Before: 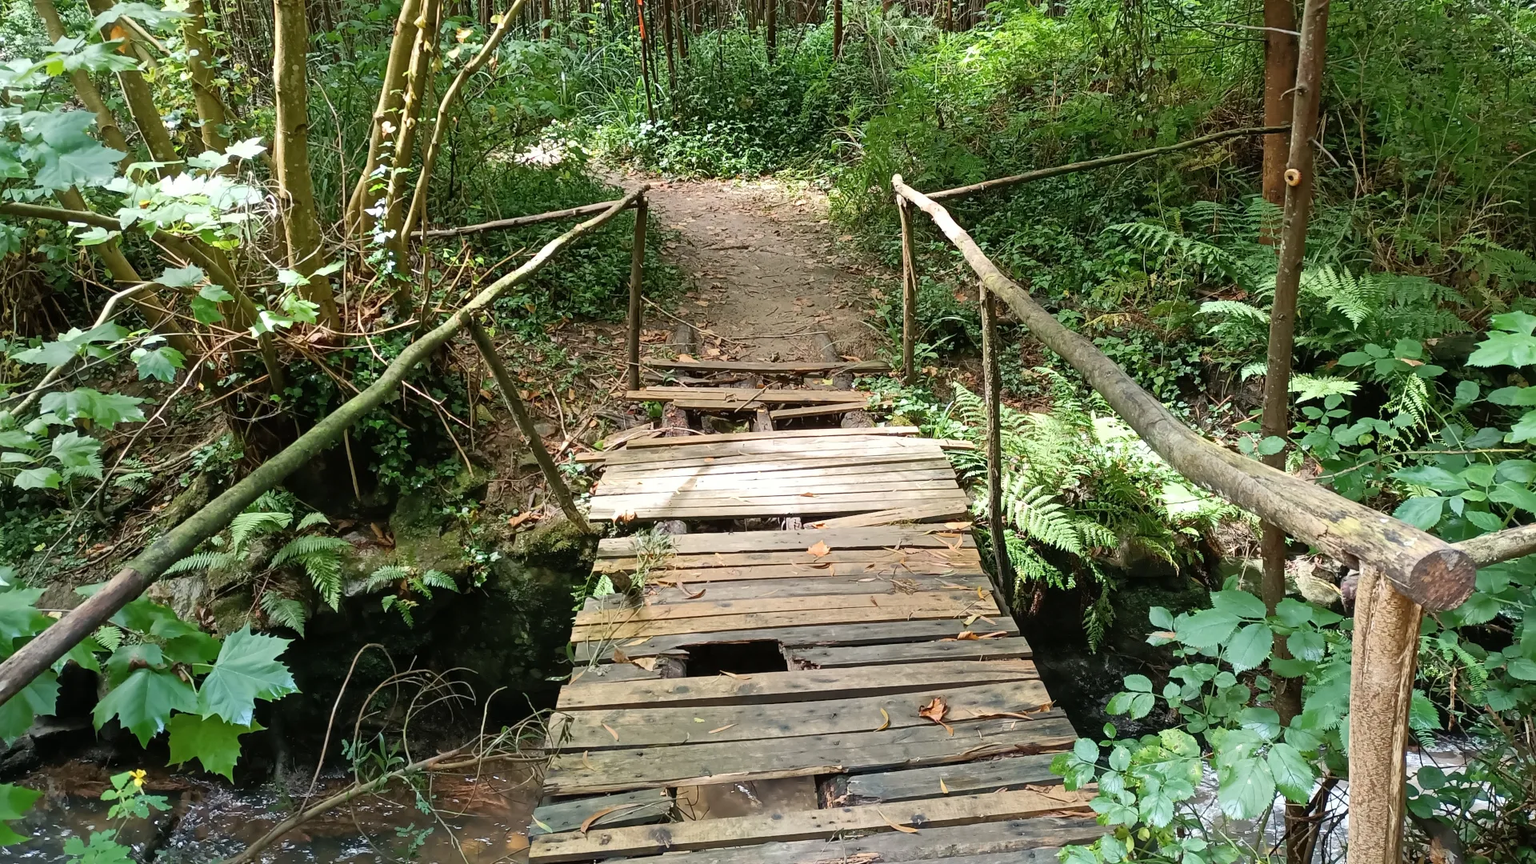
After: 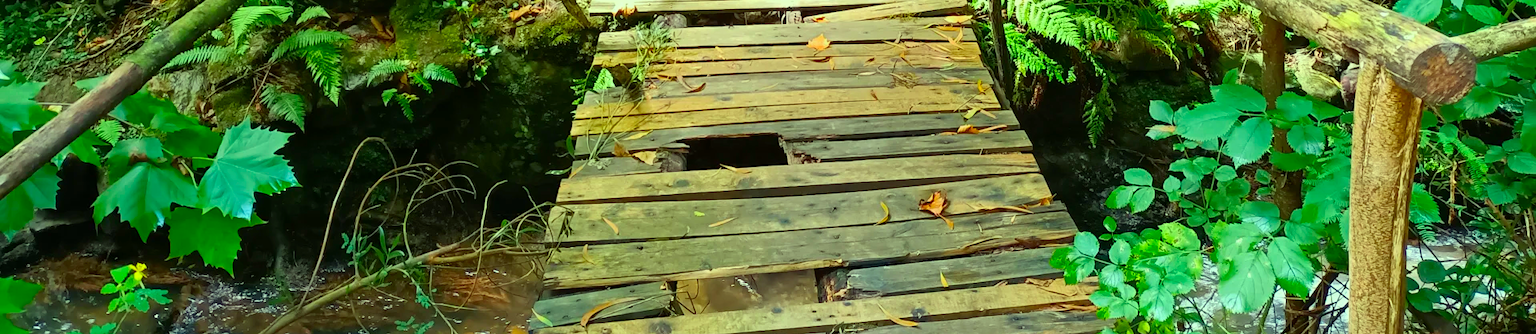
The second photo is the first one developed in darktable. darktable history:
crop and rotate: top 58.675%, bottom 2.611%
color correction: highlights a* -10.82, highlights b* 9.89, saturation 1.71
